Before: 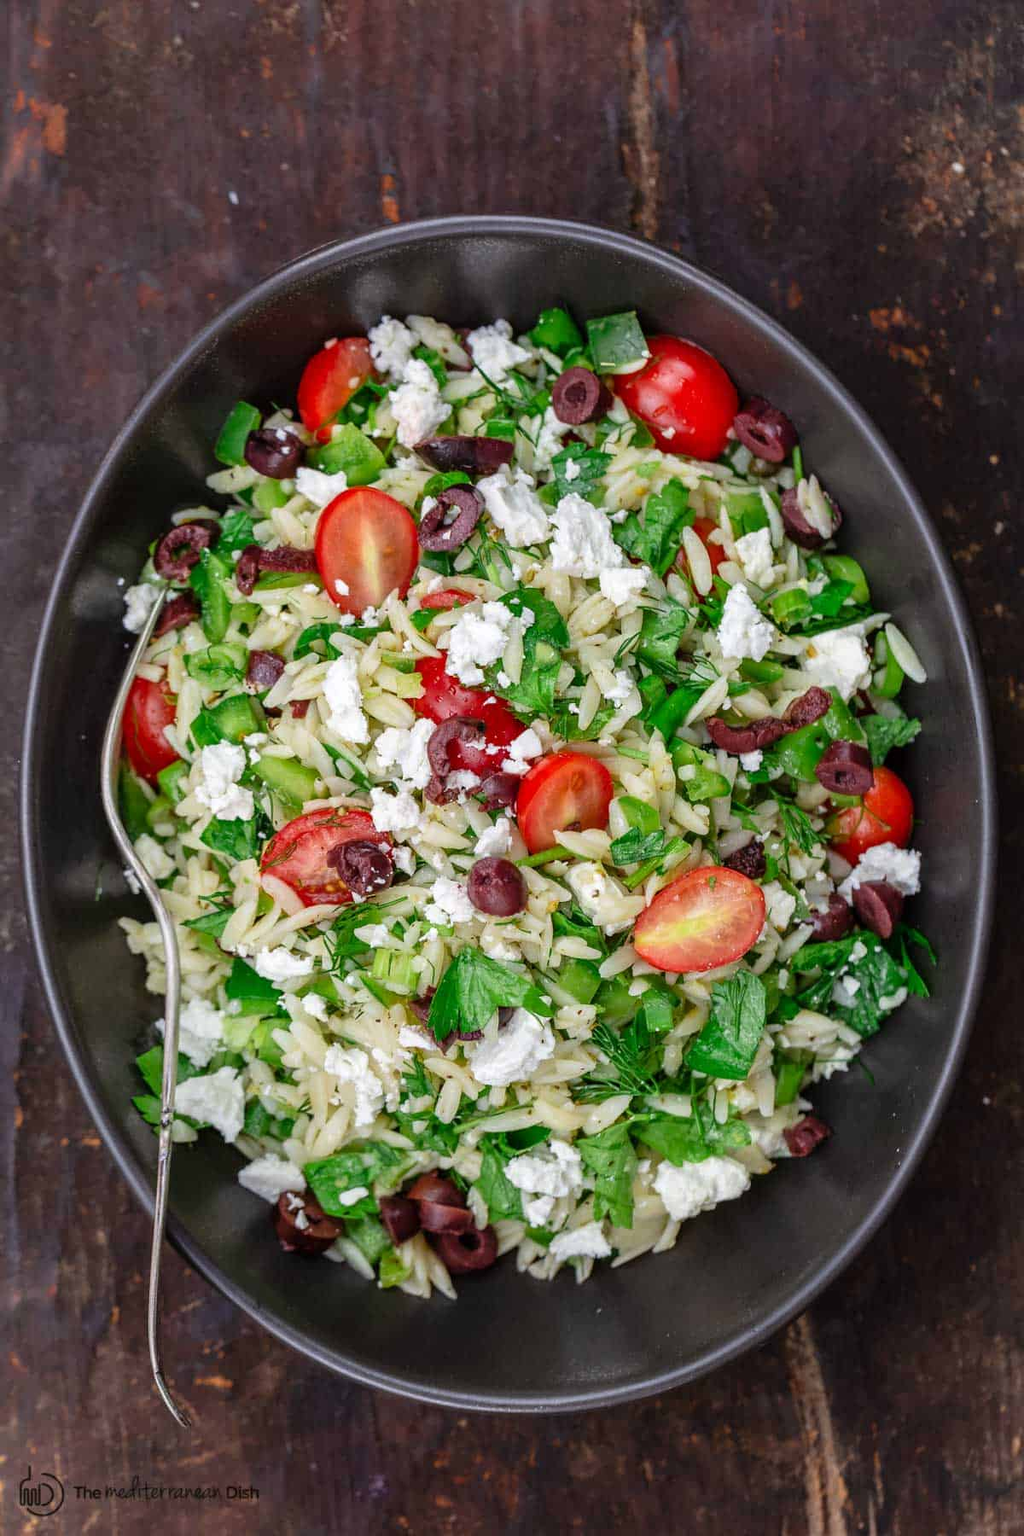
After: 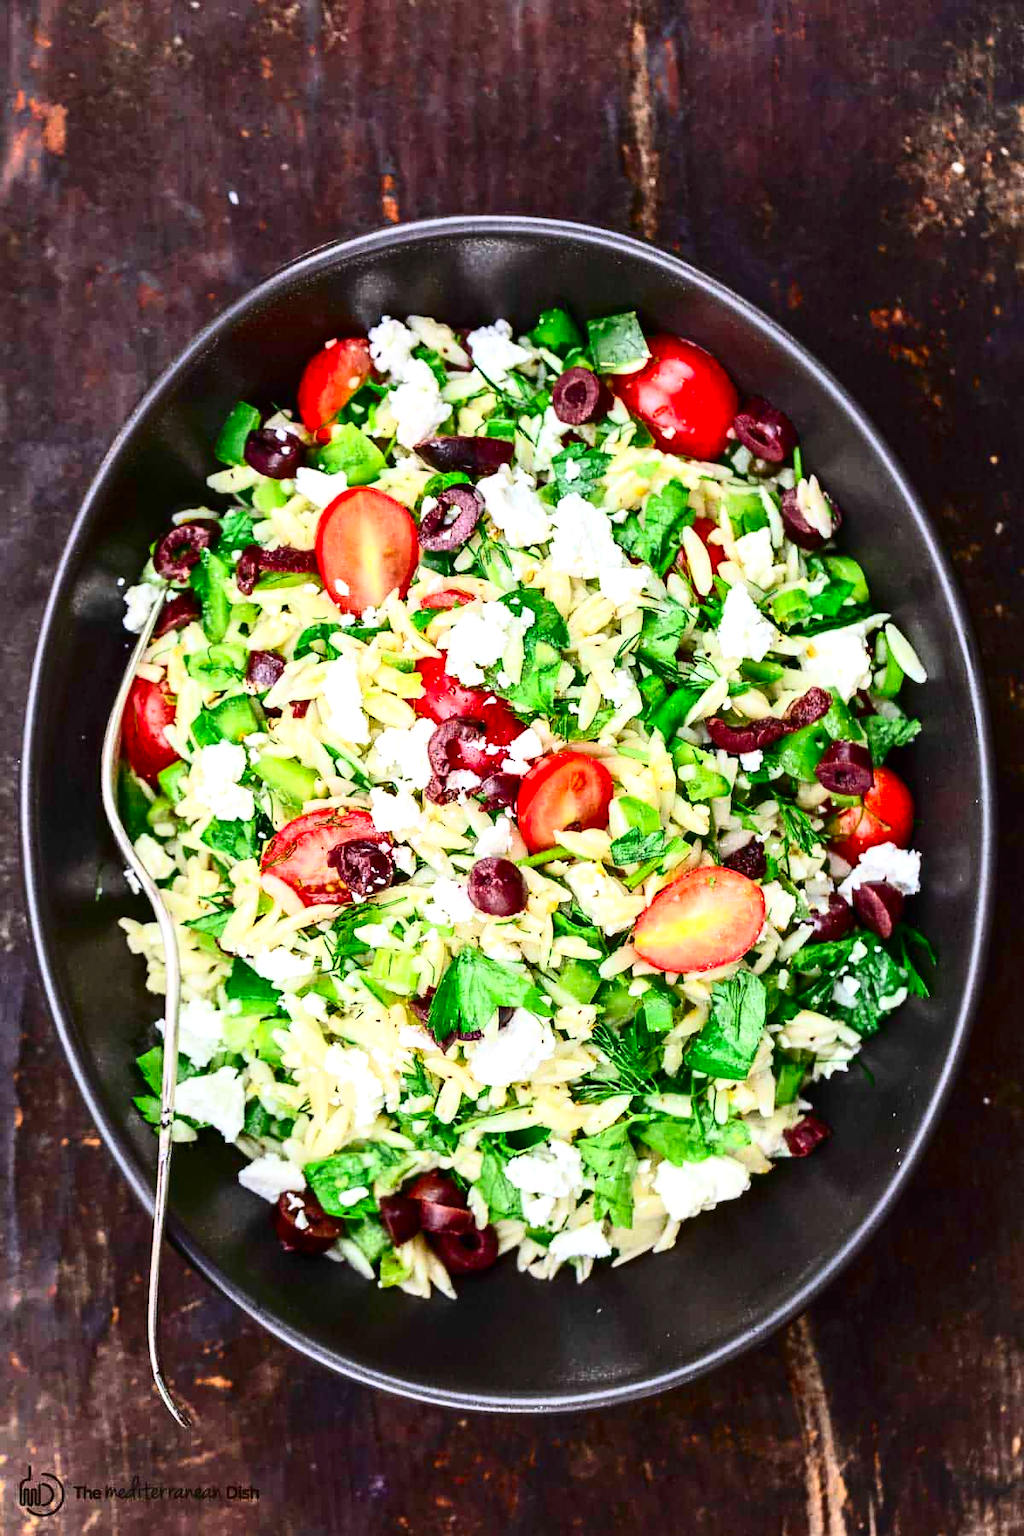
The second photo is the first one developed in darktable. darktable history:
exposure: exposure 0.662 EV, compensate highlight preservation false
contrast brightness saturation: contrast 0.405, brightness 0.047, saturation 0.262
